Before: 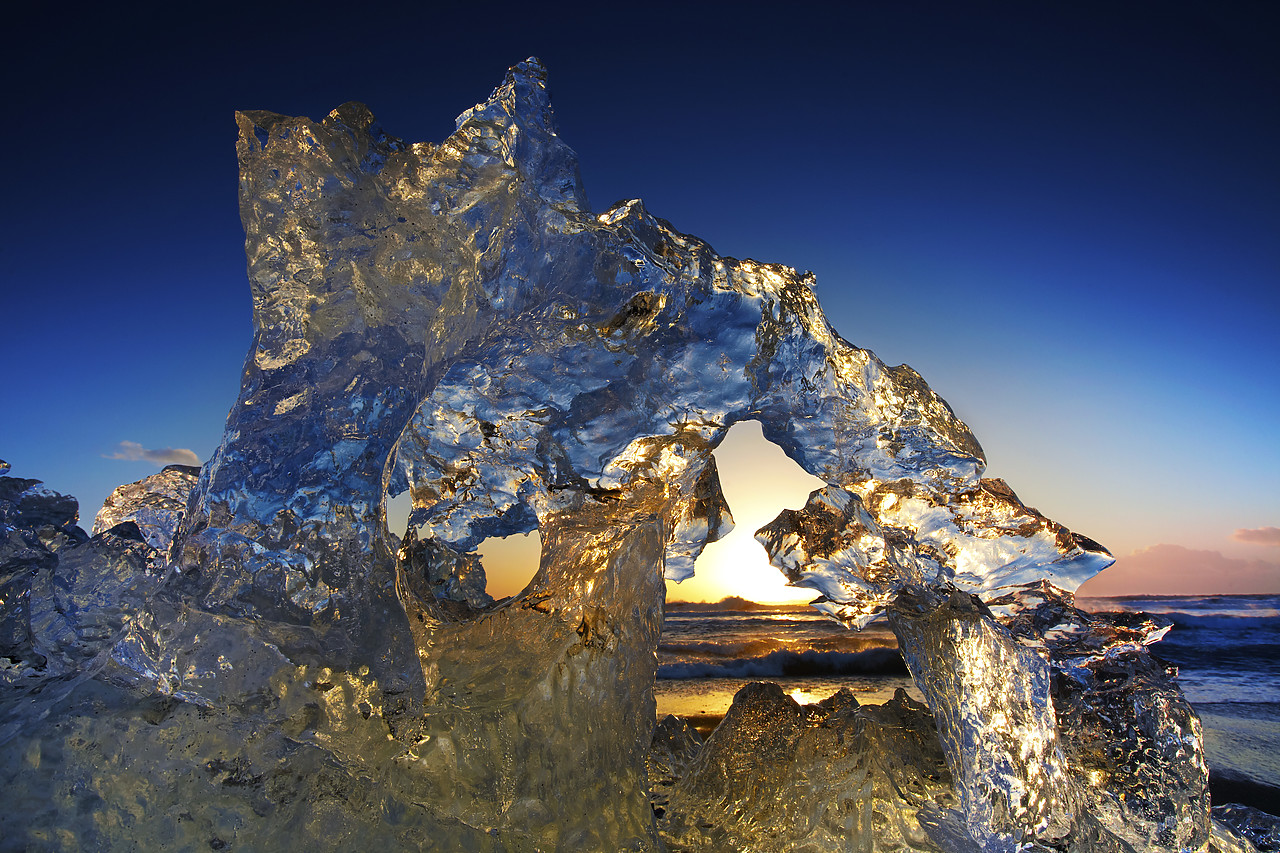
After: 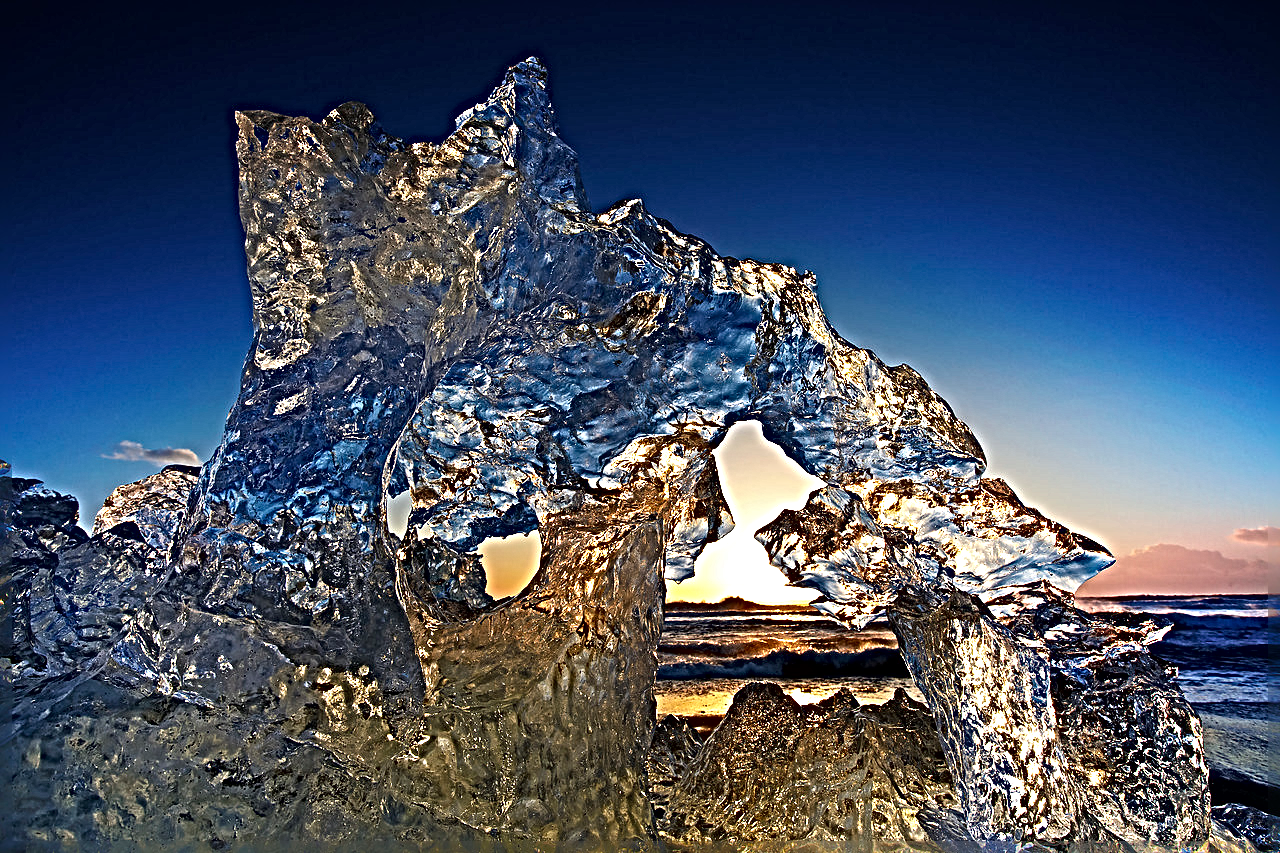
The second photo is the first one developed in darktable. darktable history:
sharpen: radius 6.3, amount 1.8, threshold 0
contrast brightness saturation: saturation -0.05
tone equalizer: on, module defaults
